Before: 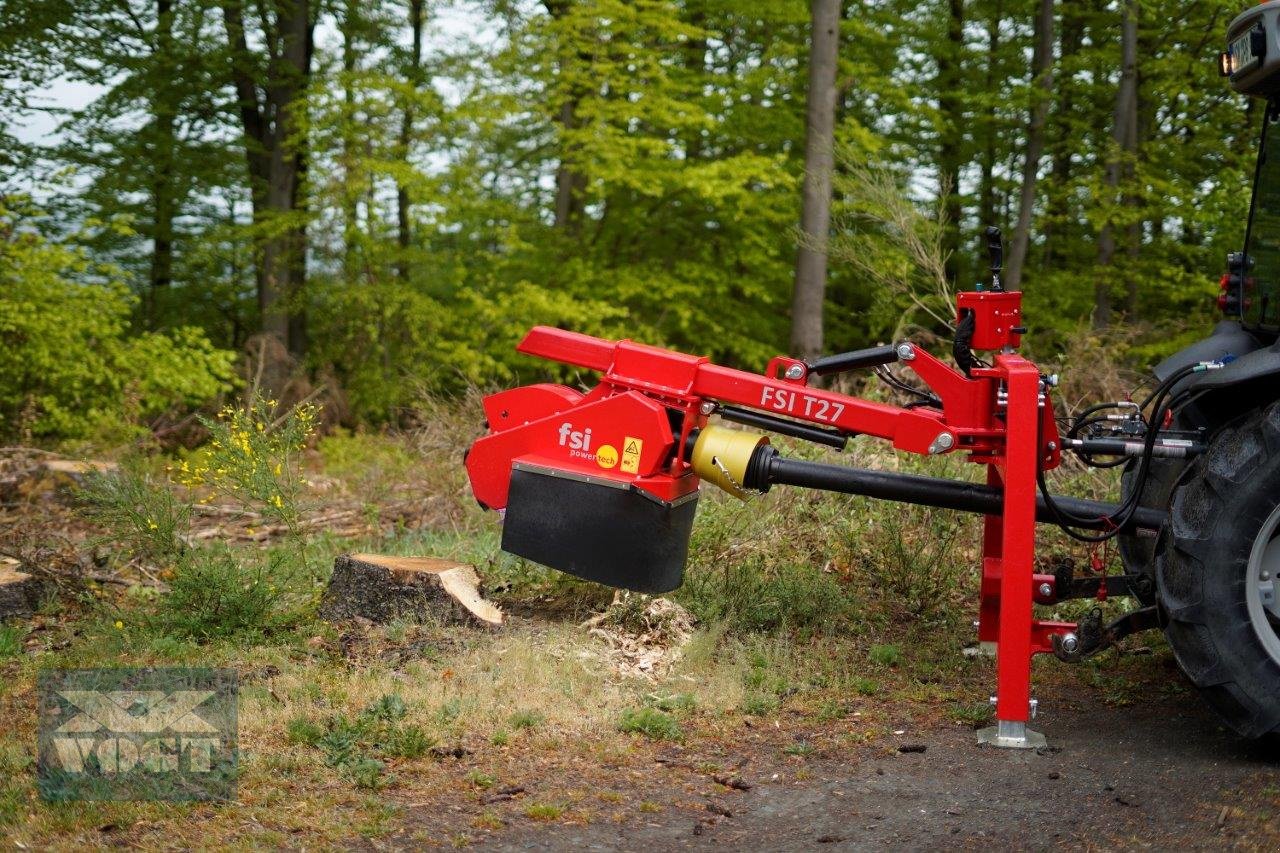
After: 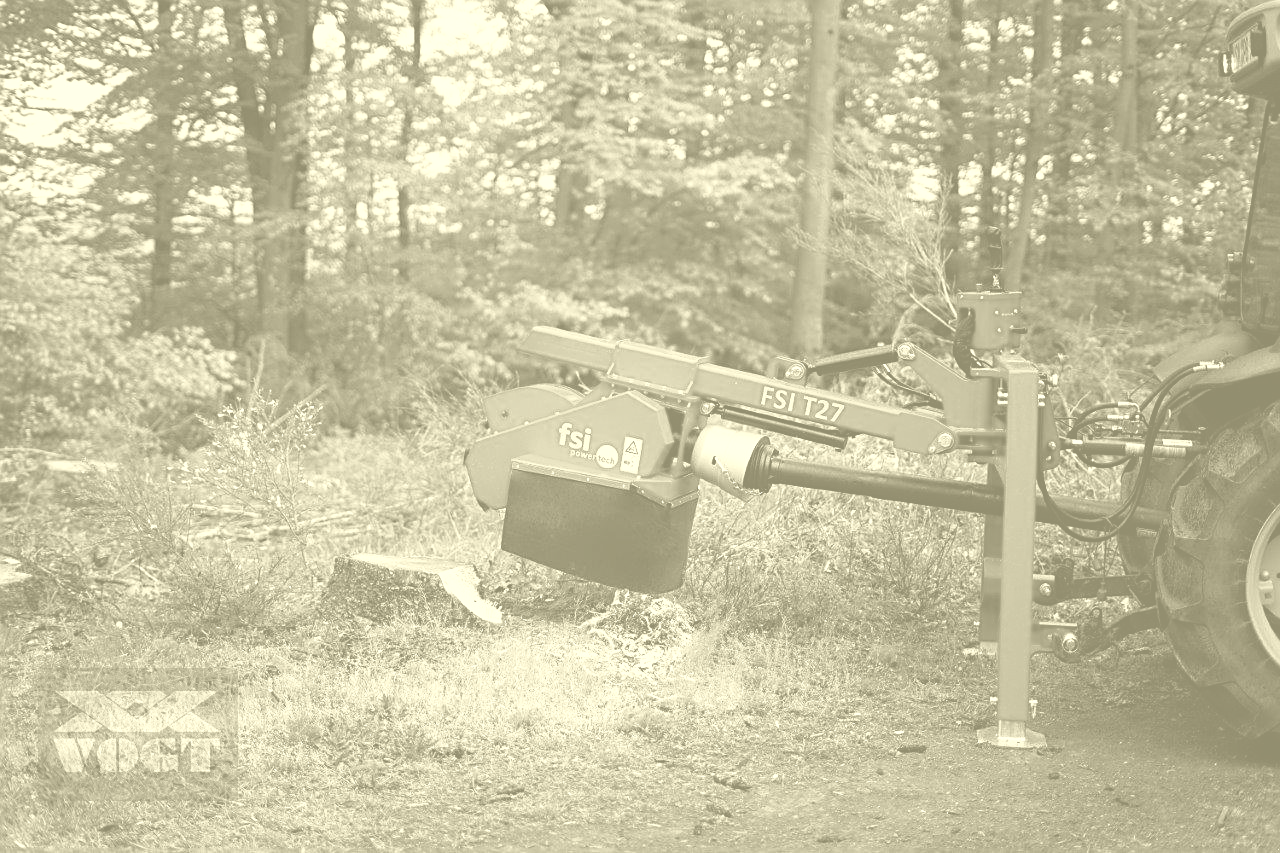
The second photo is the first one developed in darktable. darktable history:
tone curve: curves: ch0 [(0, 0.038) (0.193, 0.212) (0.461, 0.502) (0.629, 0.731) (0.838, 0.916) (1, 0.967)]; ch1 [(0, 0) (0.35, 0.356) (0.45, 0.453) (0.504, 0.503) (0.532, 0.524) (0.558, 0.559) (0.735, 0.762) (1, 1)]; ch2 [(0, 0) (0.281, 0.266) (0.456, 0.469) (0.5, 0.5) (0.533, 0.545) (0.606, 0.607) (0.646, 0.654) (1, 1)], color space Lab, independent channels, preserve colors none
sharpen: on, module defaults
white balance: emerald 1
colorize: hue 43.2°, saturation 40%, version 1
